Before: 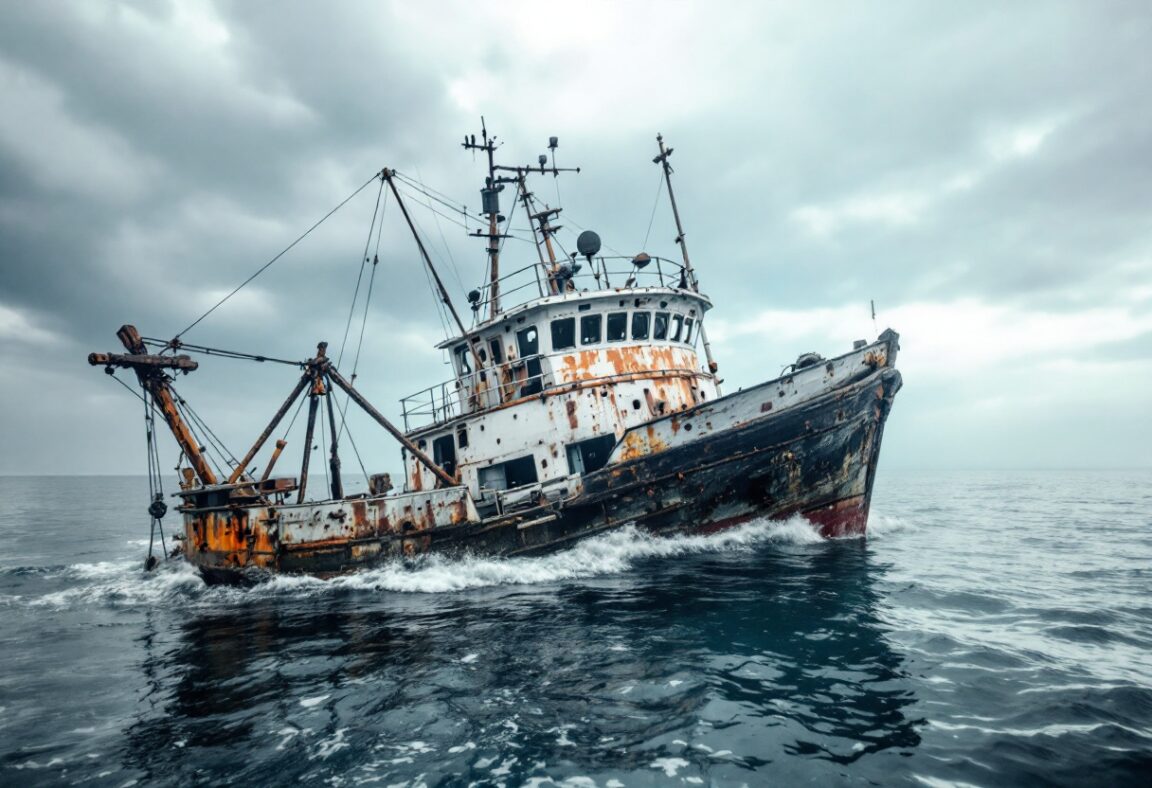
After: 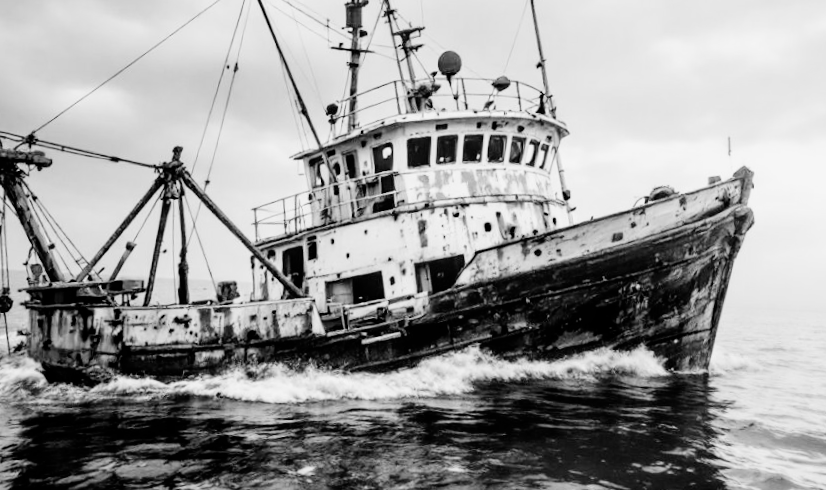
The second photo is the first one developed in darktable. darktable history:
monochrome: on, module defaults
crop and rotate: angle -3.37°, left 9.79%, top 20.73%, right 12.42%, bottom 11.82%
exposure: black level correction 0, exposure 0.7 EV, compensate exposure bias true, compensate highlight preservation false
velvia: on, module defaults
filmic rgb: black relative exposure -5 EV, hardness 2.88, contrast 1.3, highlights saturation mix -30%
